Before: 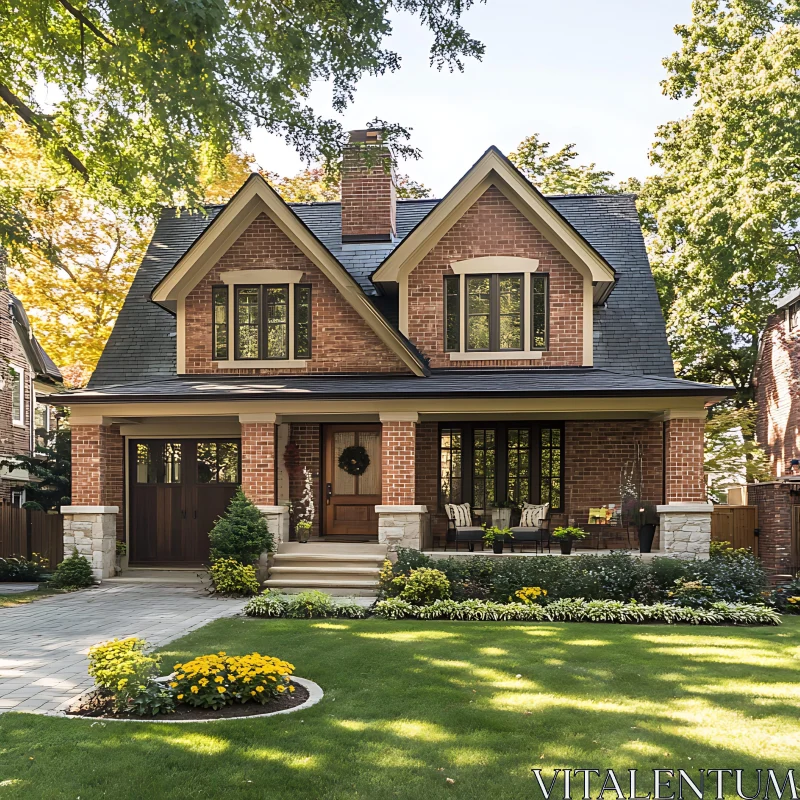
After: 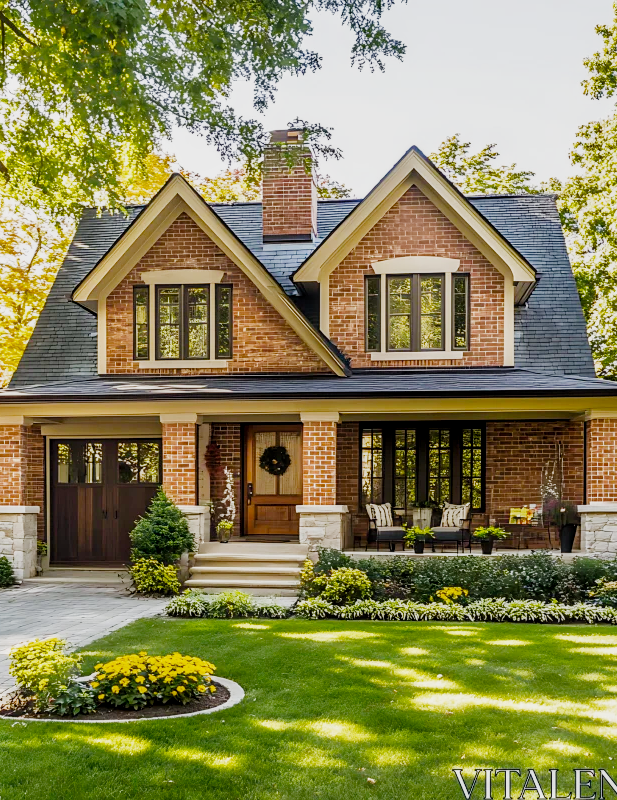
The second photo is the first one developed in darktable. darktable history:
filmic rgb: black relative exposure -7.65 EV, white relative exposure 4.56 EV, hardness 3.61, add noise in highlights 0.001, preserve chrominance no, color science v3 (2019), use custom middle-gray values true, contrast in highlights soft
local contrast: on, module defaults
color balance rgb: linear chroma grading › global chroma 8.766%, perceptual saturation grading › global saturation 25.776%, global vibrance 14.391%
exposure: exposure 0.61 EV, compensate exposure bias true, compensate highlight preservation false
crop: left 9.881%, right 12.886%
